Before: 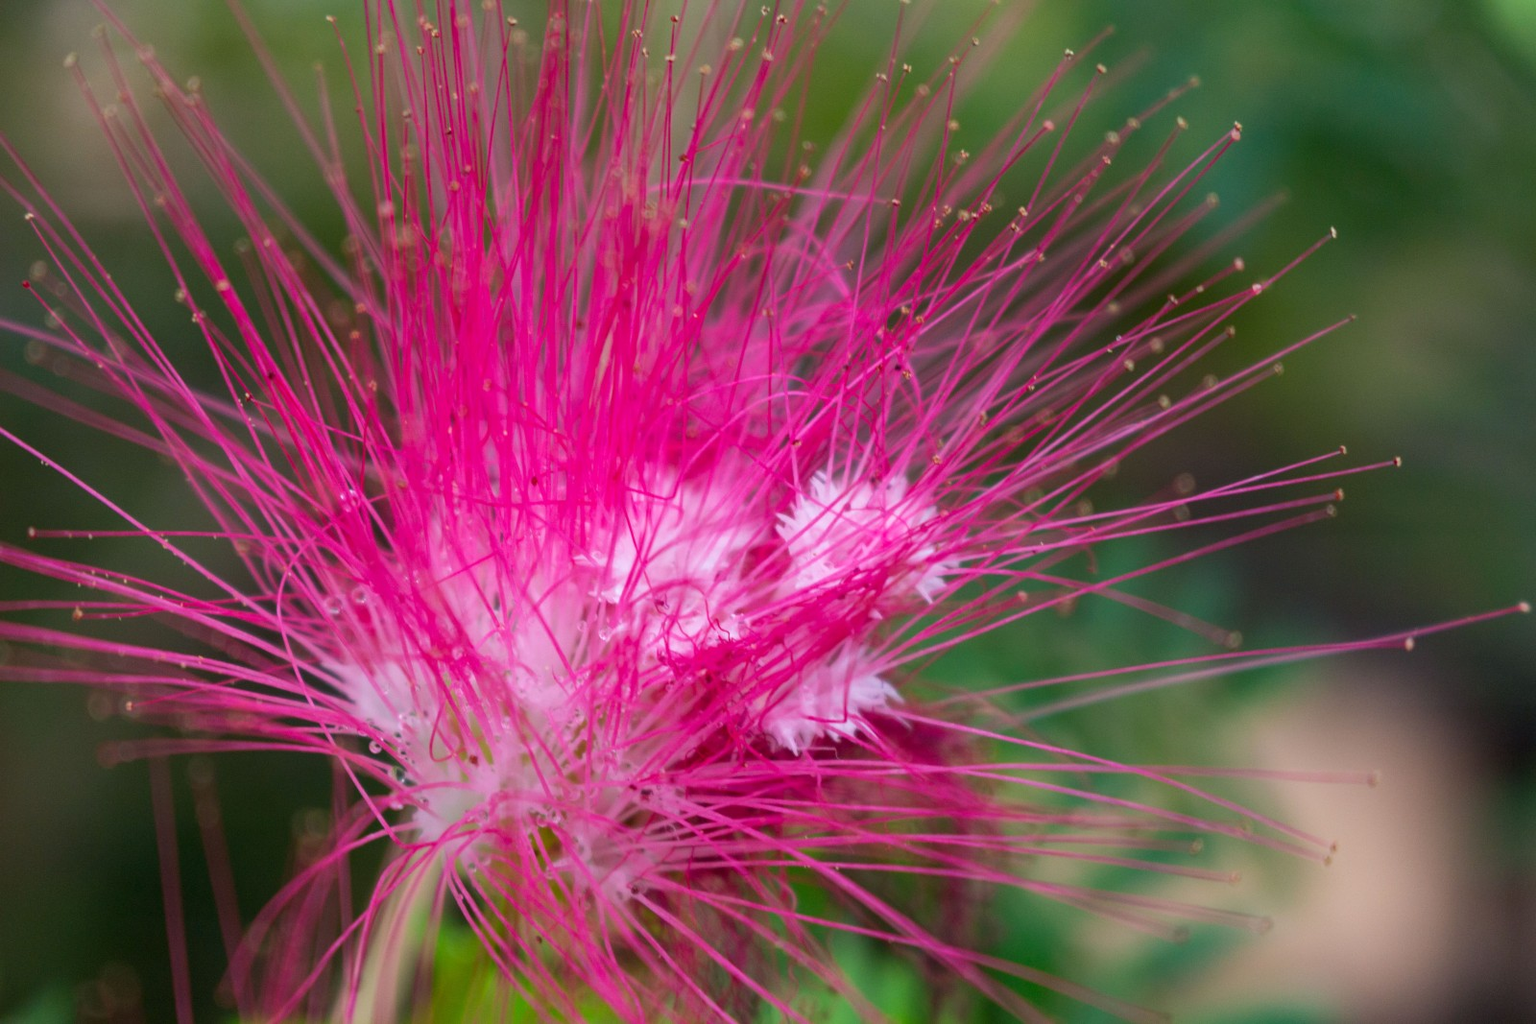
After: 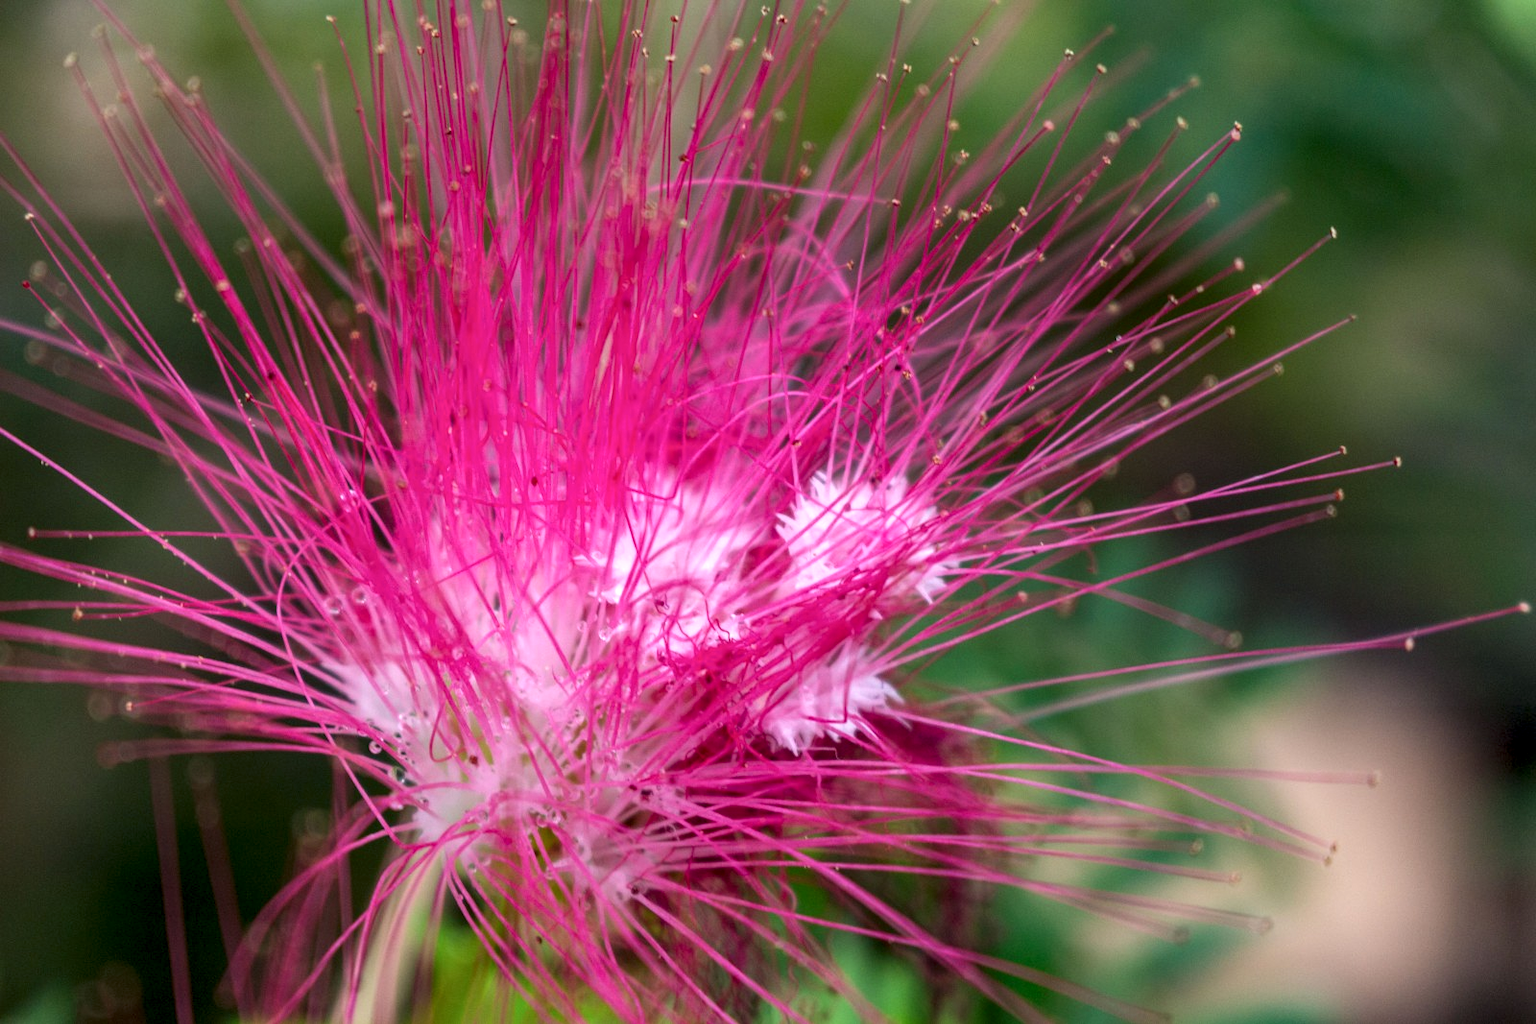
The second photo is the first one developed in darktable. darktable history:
local contrast: highlights 25%, detail 150%
base curve: curves: ch0 [(0, 0) (0.989, 0.992)], preserve colors none
